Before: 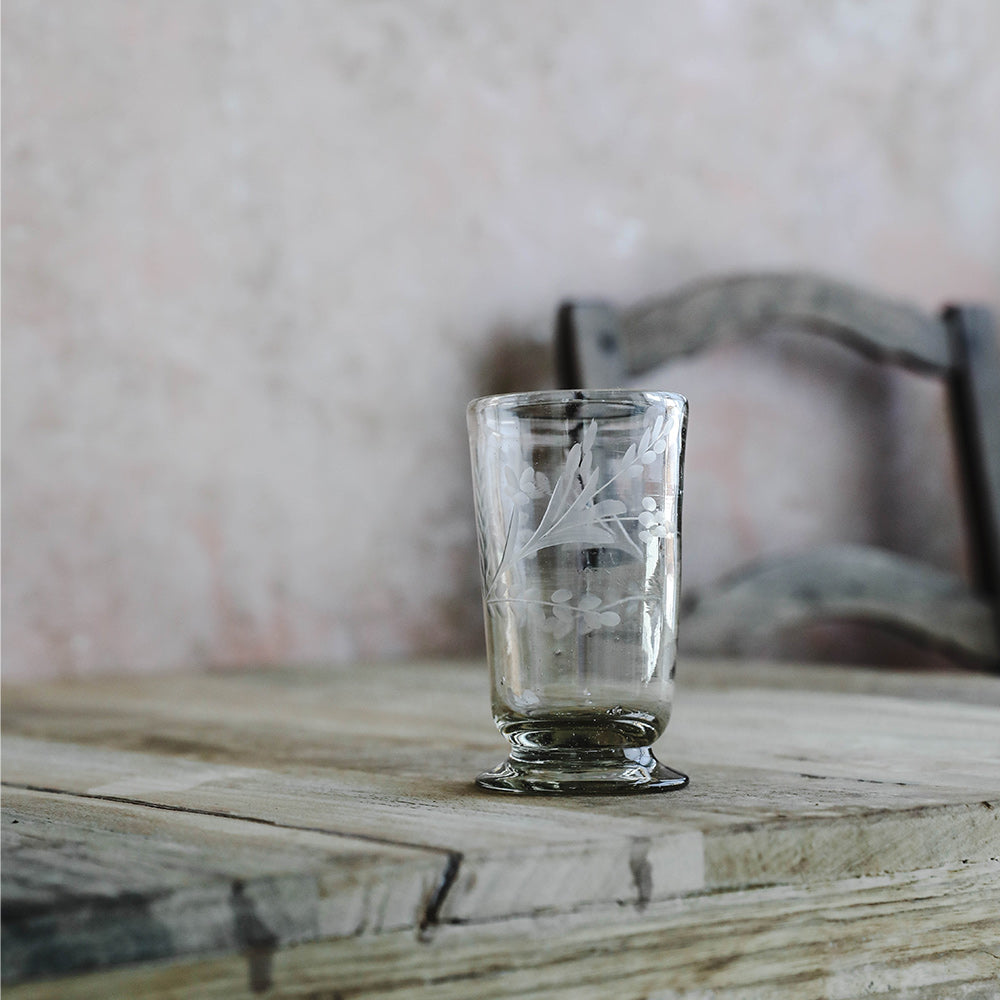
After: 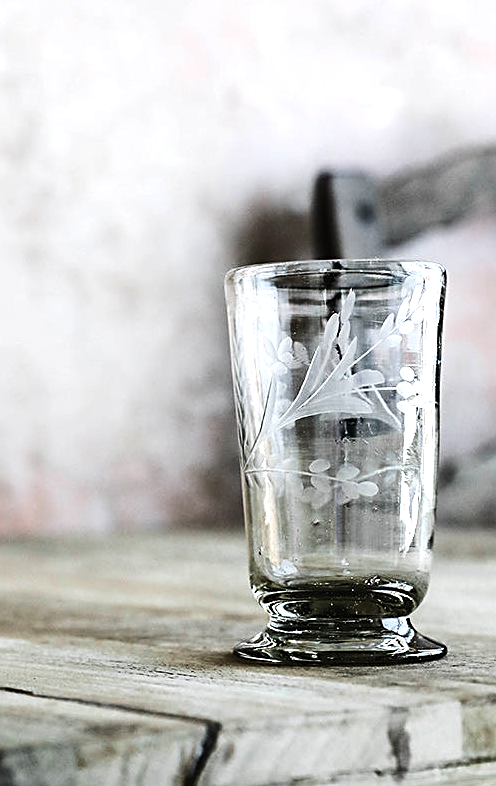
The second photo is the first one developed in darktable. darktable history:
tone equalizer: -8 EV -1.09 EV, -7 EV -1 EV, -6 EV -0.895 EV, -5 EV -0.603 EV, -3 EV 0.592 EV, -2 EV 0.865 EV, -1 EV 0.992 EV, +0 EV 1.07 EV, edges refinement/feathering 500, mask exposure compensation -1.57 EV, preserve details no
crop and rotate: angle 0.014°, left 24.257%, top 13.039%, right 26.113%, bottom 8.299%
sharpen: on, module defaults
